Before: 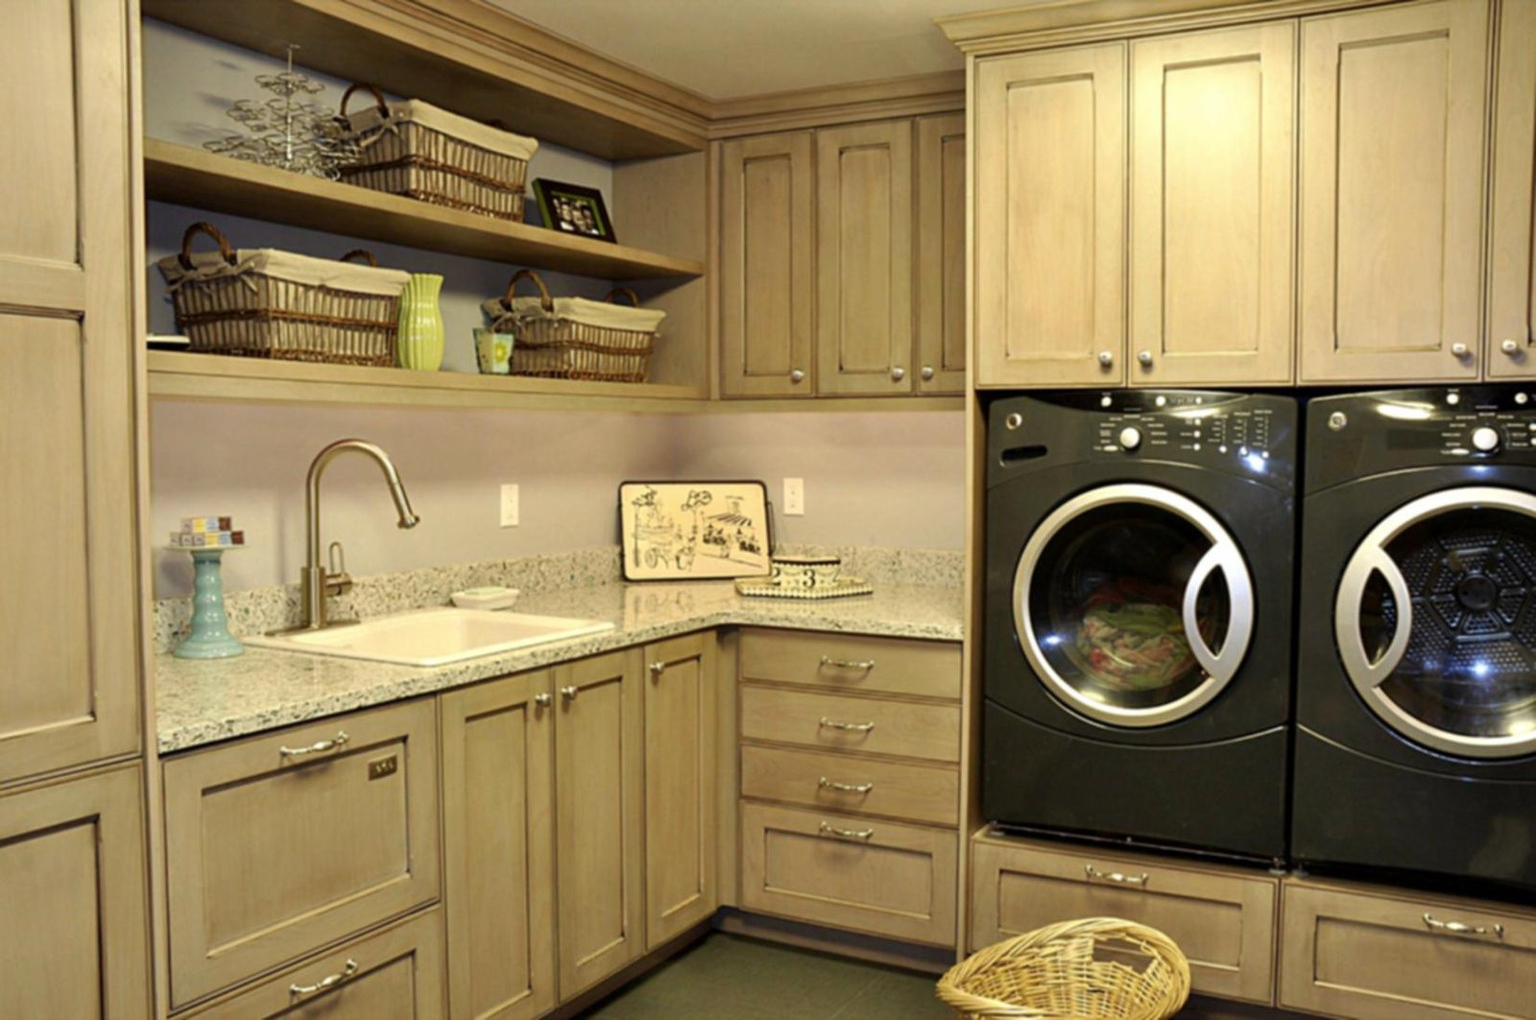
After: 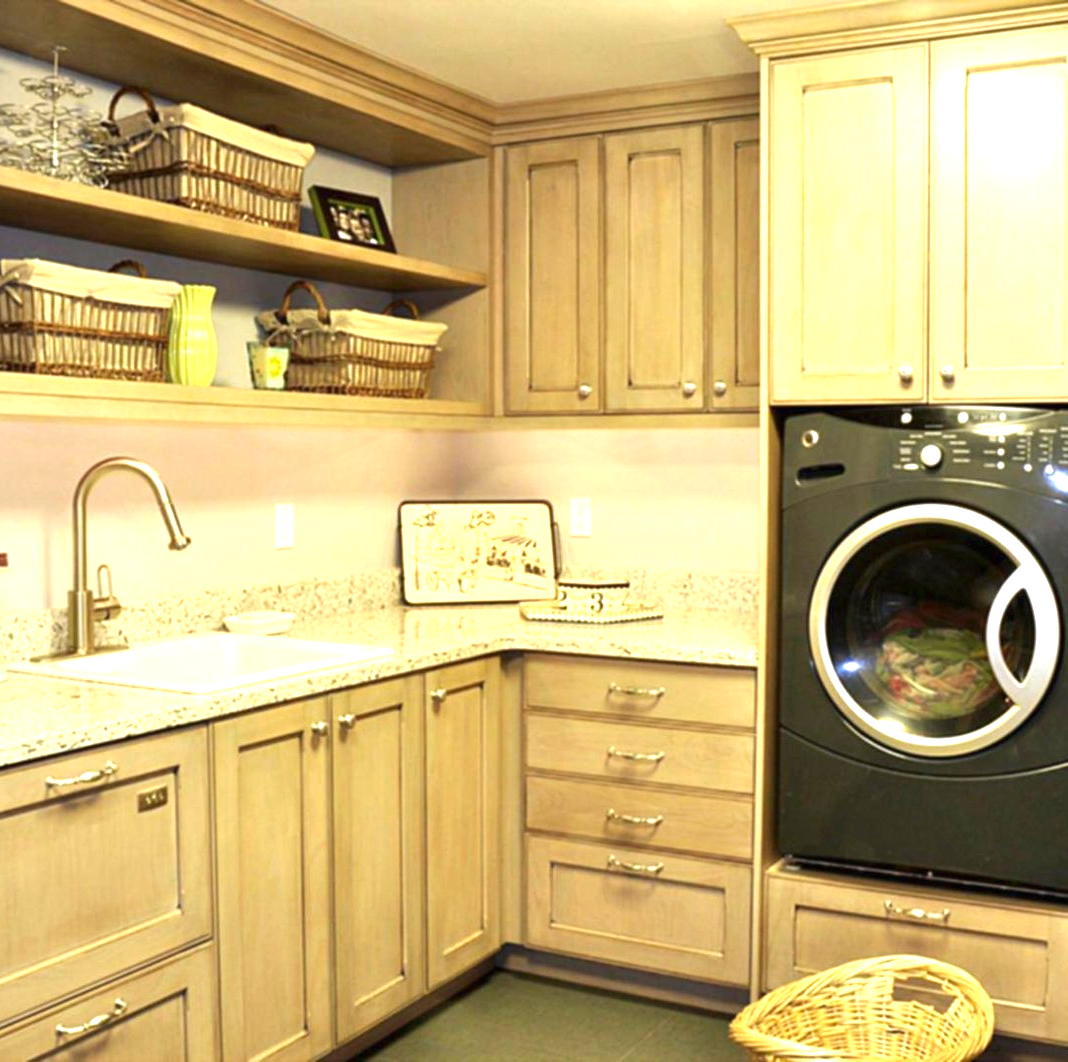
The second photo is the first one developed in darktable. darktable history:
crop: left 15.391%, right 17.829%
exposure: black level correction 0, exposure 1.2 EV, compensate highlight preservation false
contrast brightness saturation: contrast 0.04, saturation 0.073
